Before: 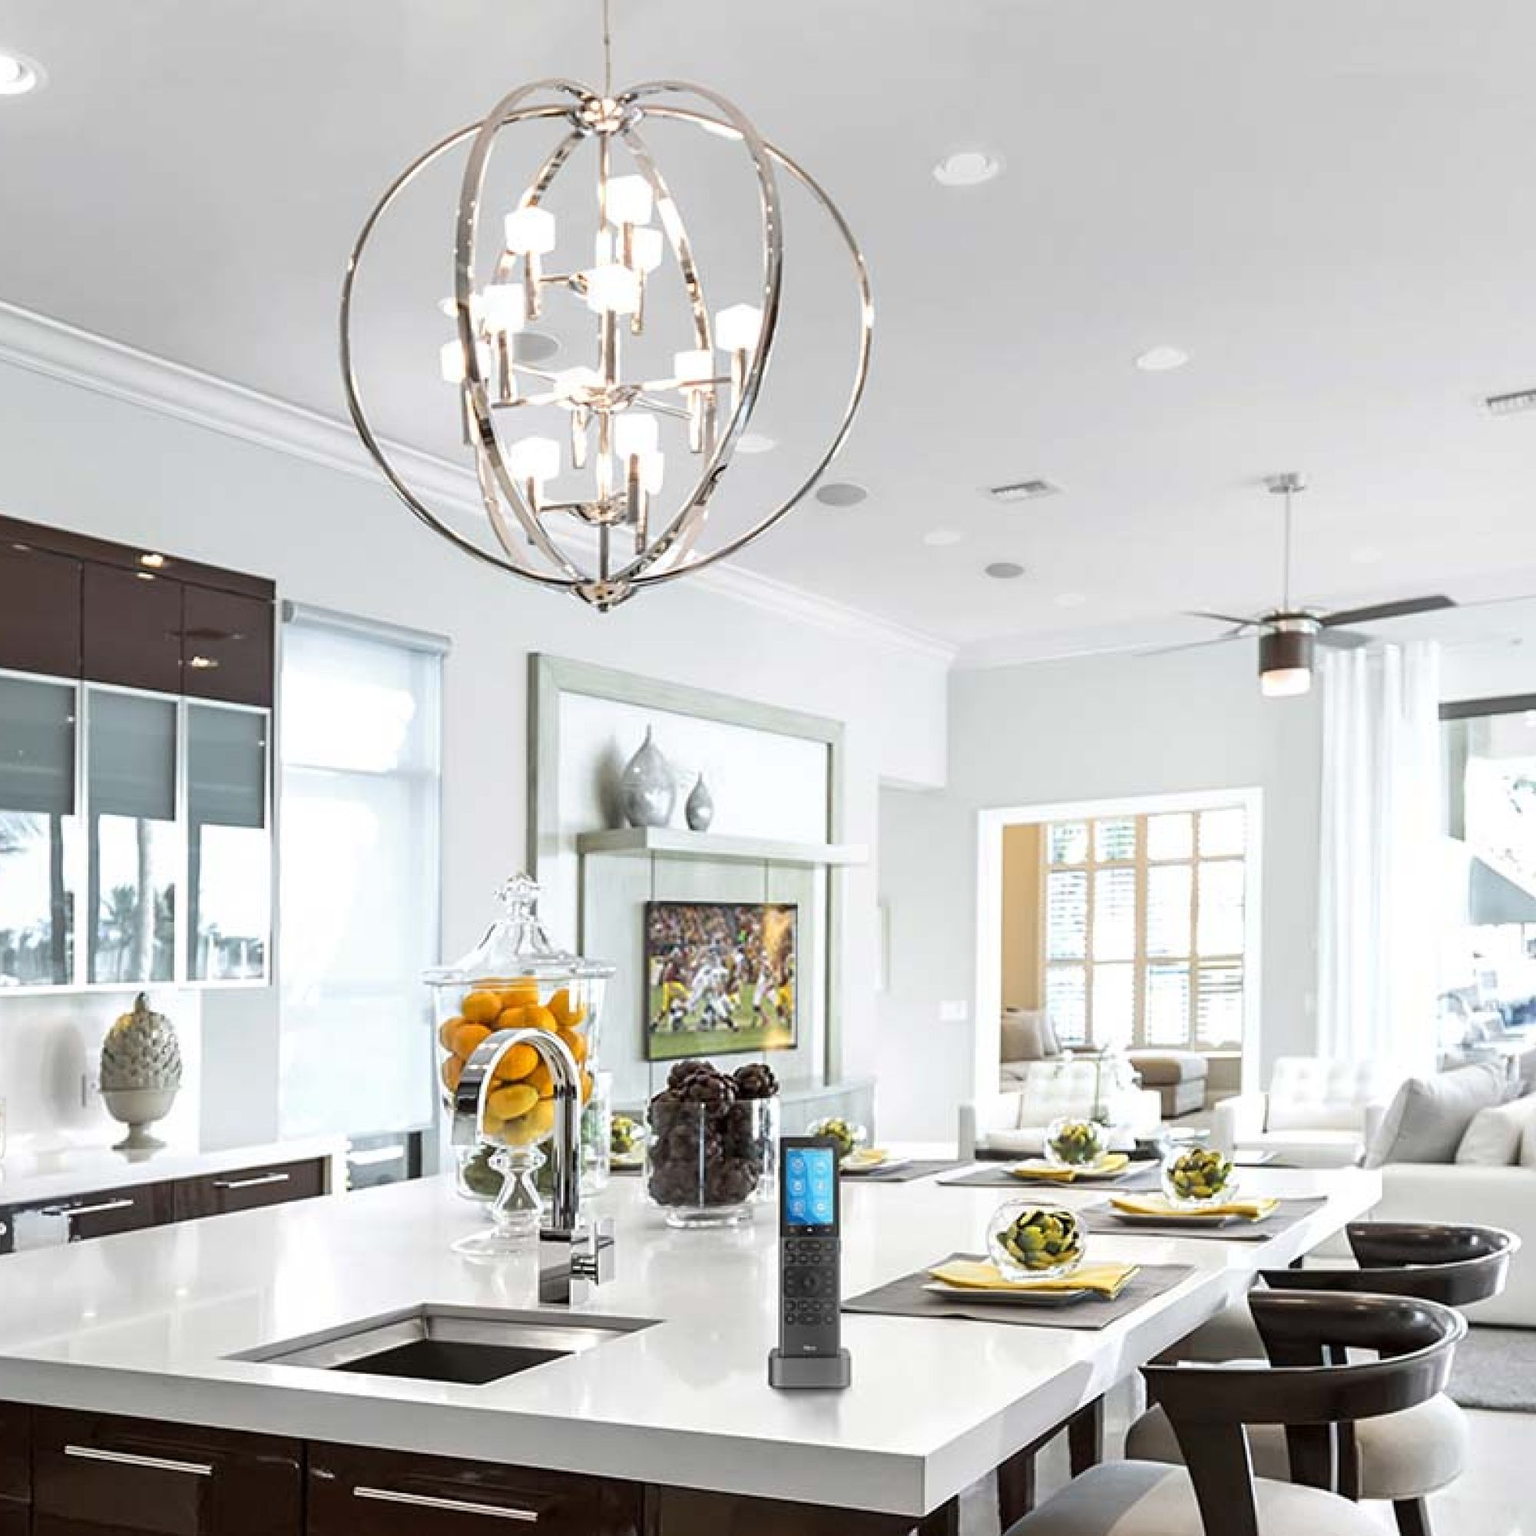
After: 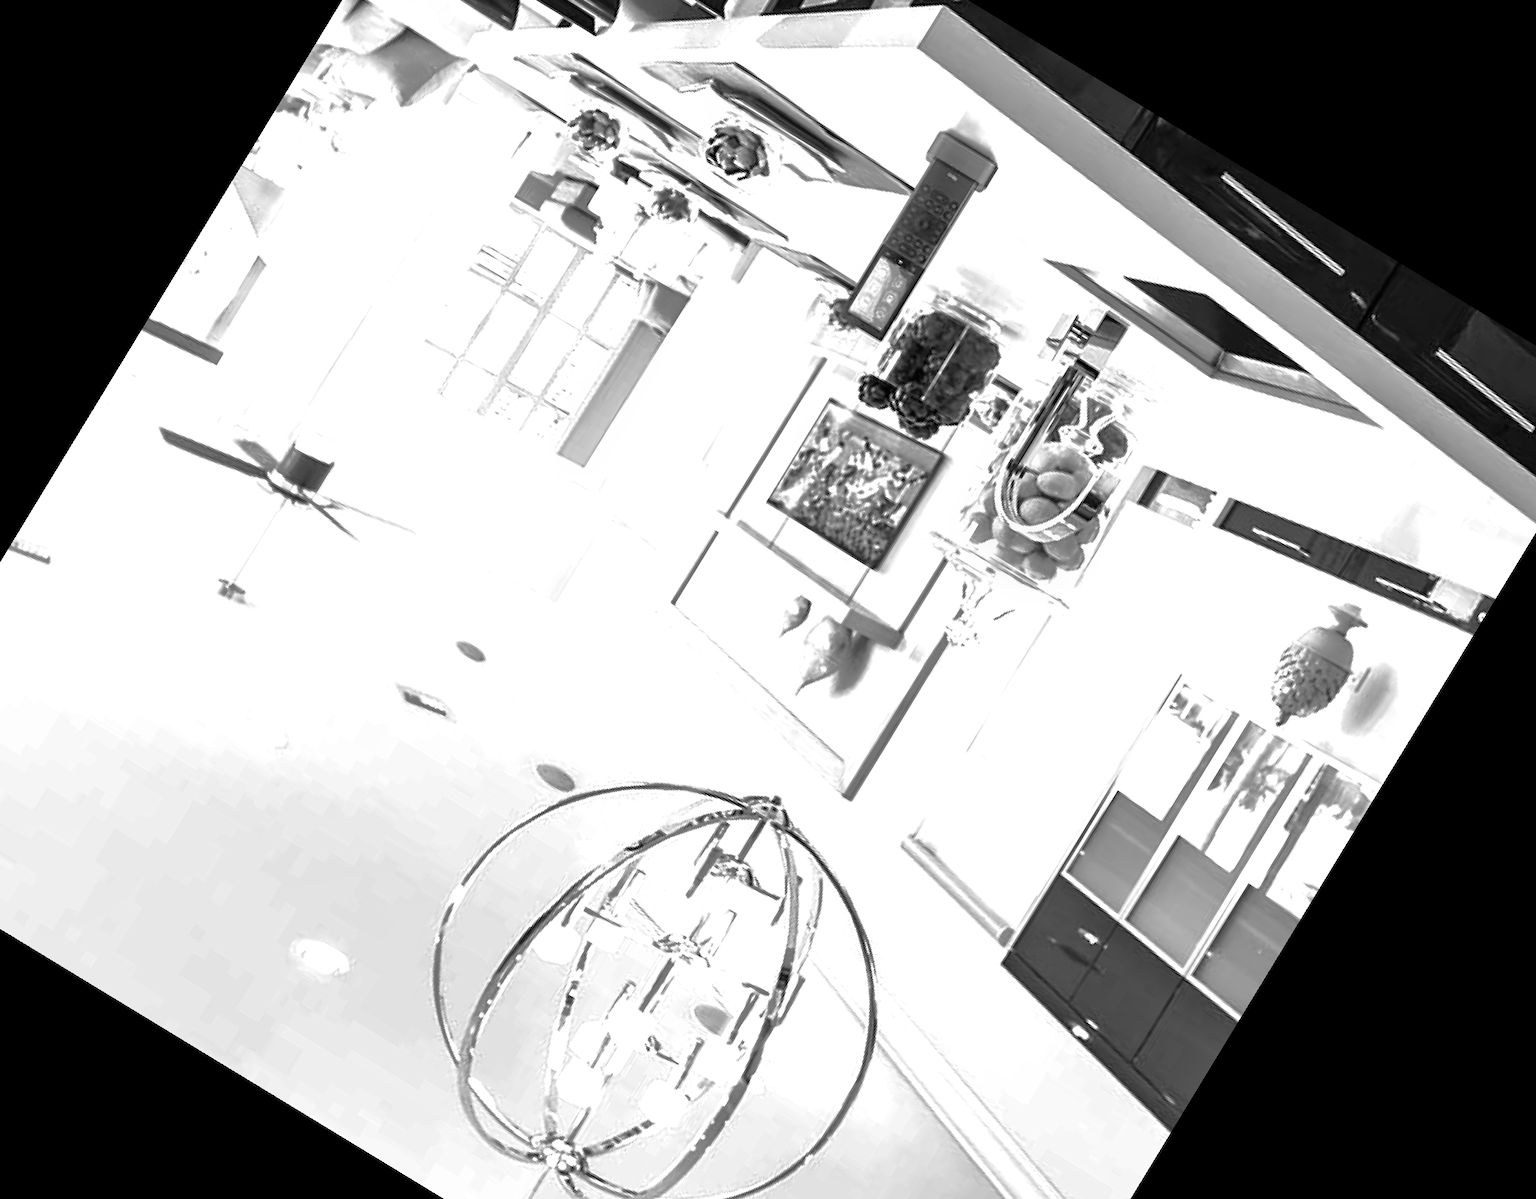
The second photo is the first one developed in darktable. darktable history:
crop and rotate: angle 148.68°, left 9.111%, top 15.603%, right 4.588%, bottom 17.041%
tone equalizer: -8 EV -0.75 EV, -7 EV -0.7 EV, -6 EV -0.6 EV, -5 EV -0.4 EV, -3 EV 0.4 EV, -2 EV 0.6 EV, -1 EV 0.7 EV, +0 EV 0.75 EV, edges refinement/feathering 500, mask exposure compensation -1.57 EV, preserve details no
monochrome: on, module defaults
shadows and highlights: on, module defaults
